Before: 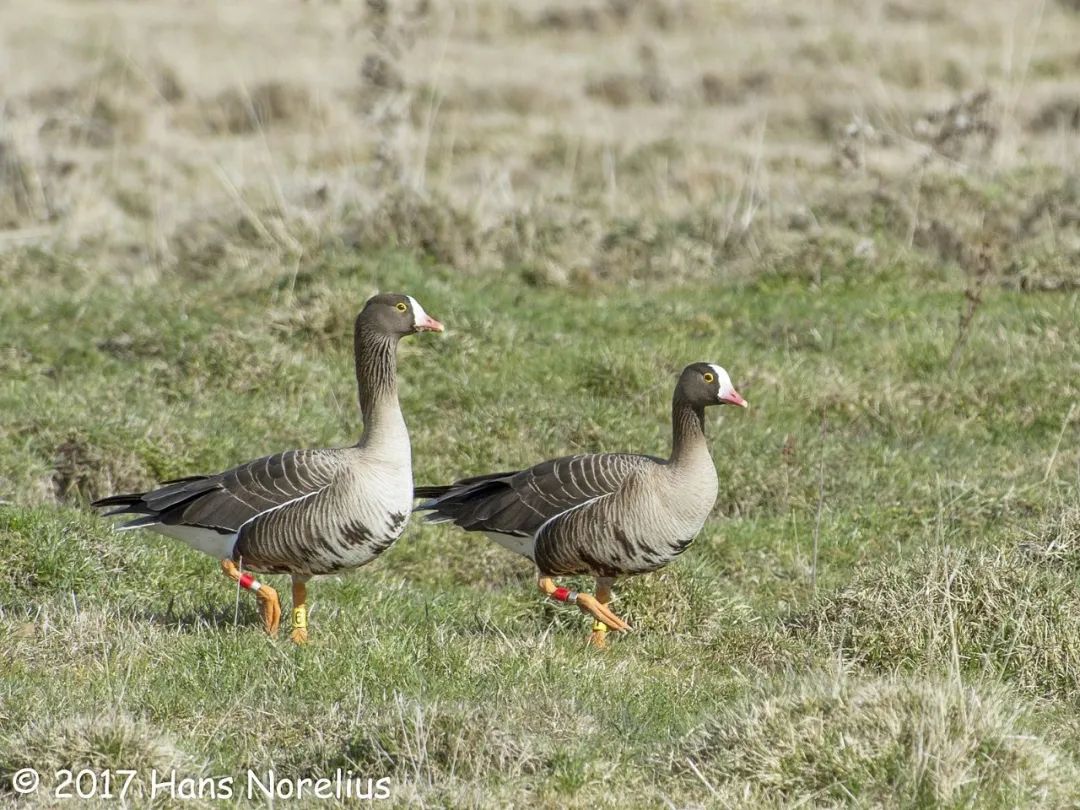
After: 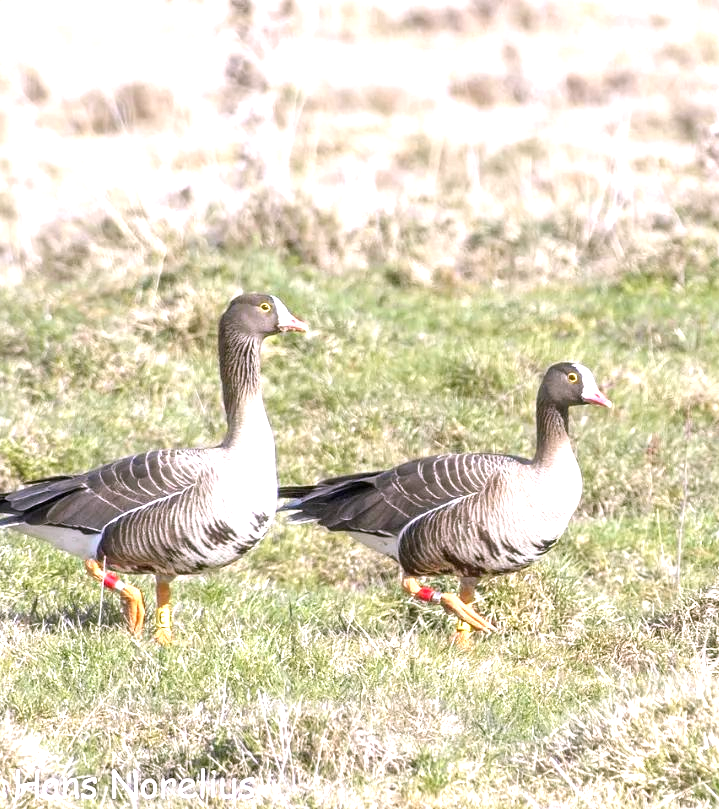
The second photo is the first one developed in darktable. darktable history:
exposure: black level correction 0, exposure 1.2 EV, compensate highlight preservation false
crop and rotate: left 12.673%, right 20.66%
white balance: red 1.066, blue 1.119
